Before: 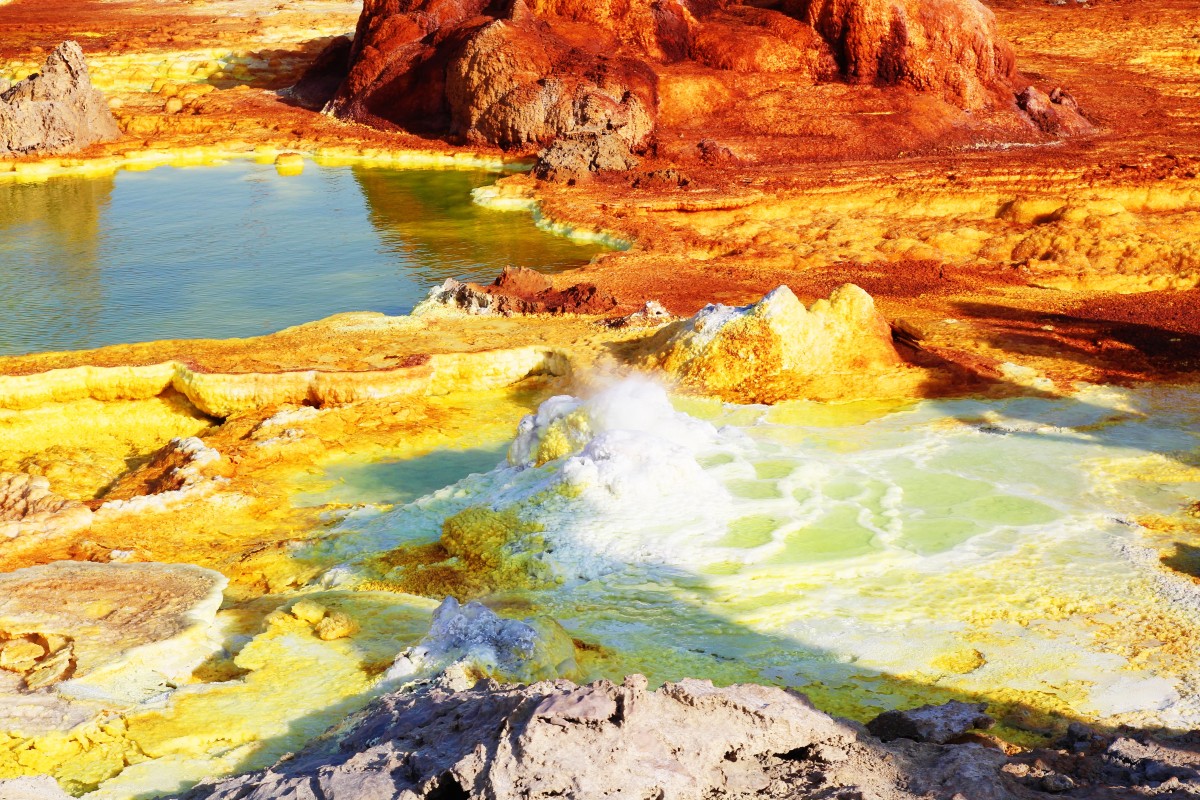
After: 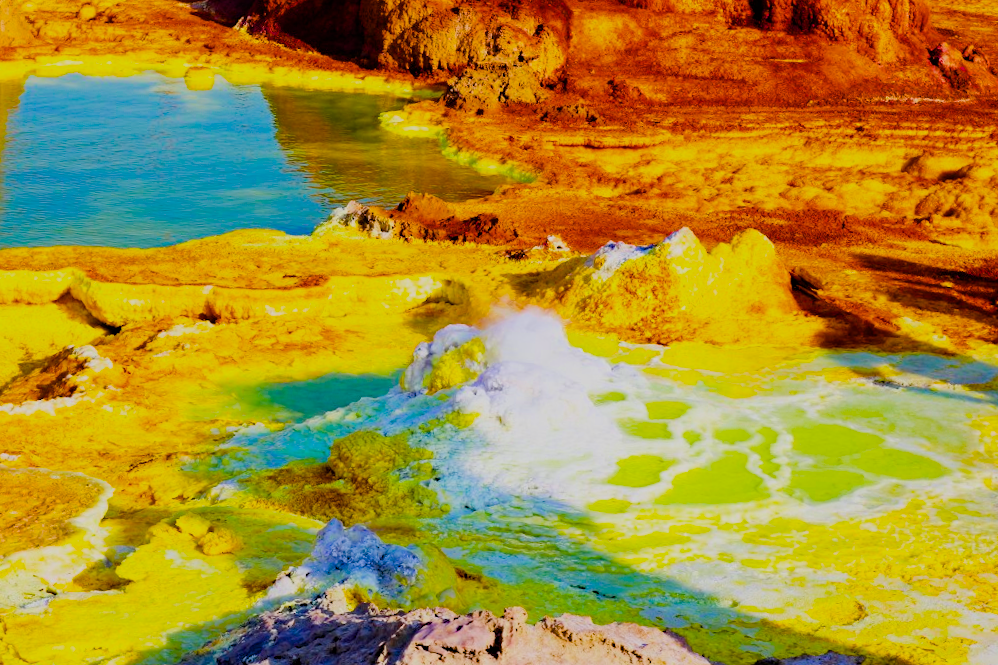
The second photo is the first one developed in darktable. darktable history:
haze removal: strength 0.4, distance 0.22, compatibility mode true, adaptive false
filmic rgb: black relative exposure -16 EV, white relative exposure 6.12 EV, hardness 5.22
color balance rgb: perceptual saturation grading › global saturation 100%
crop and rotate: angle -3.27°, left 5.211%, top 5.211%, right 4.607%, bottom 4.607%
